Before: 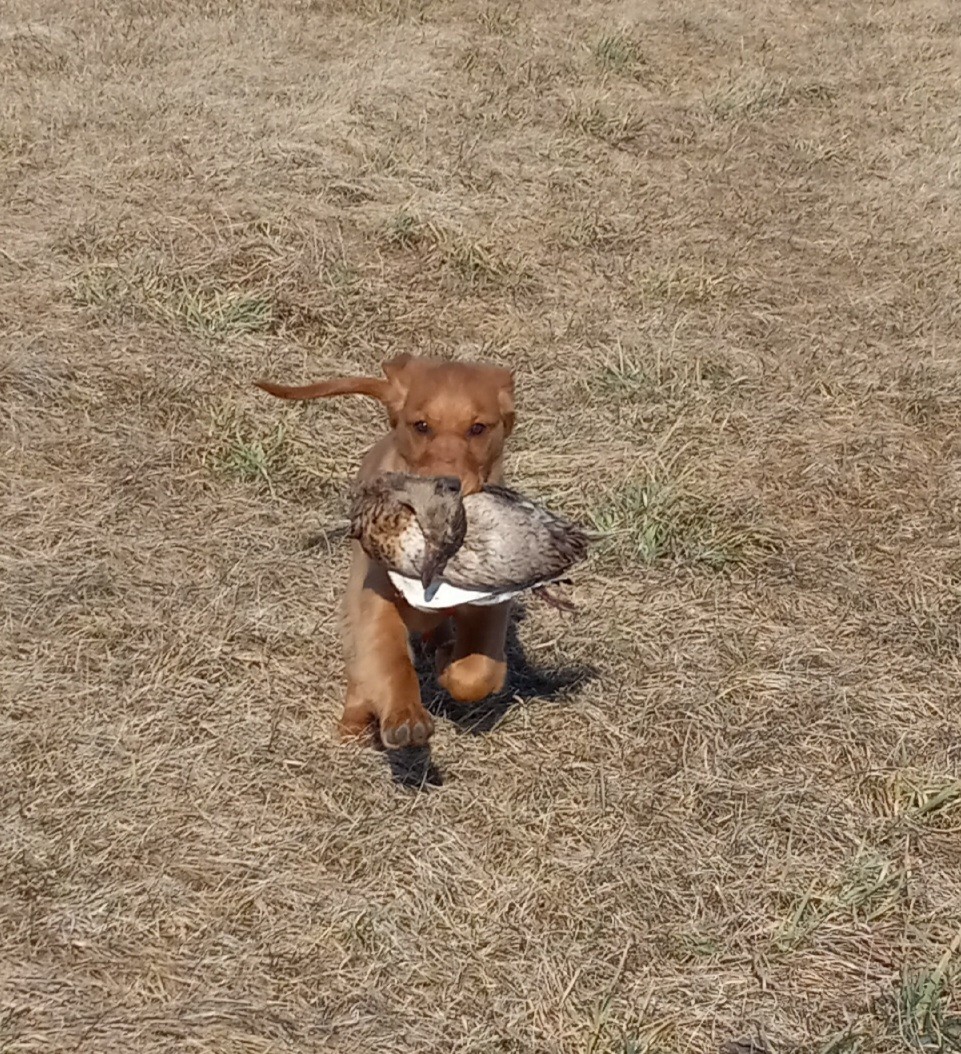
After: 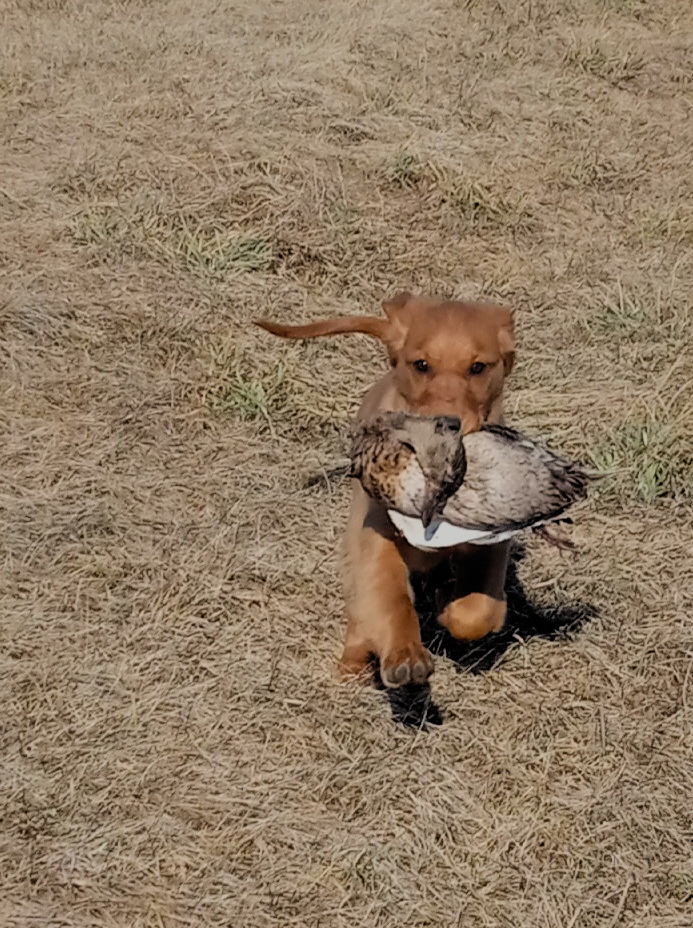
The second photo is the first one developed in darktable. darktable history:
shadows and highlights: shadows -20, white point adjustment -2, highlights -35
filmic rgb: black relative exposure -4.58 EV, white relative exposure 4.8 EV, threshold 3 EV, hardness 2.36, latitude 36.07%, contrast 1.048, highlights saturation mix 1.32%, shadows ↔ highlights balance 1.25%, color science v4 (2020), enable highlight reconstruction true
crop: top 5.803%, right 27.864%, bottom 5.804%
